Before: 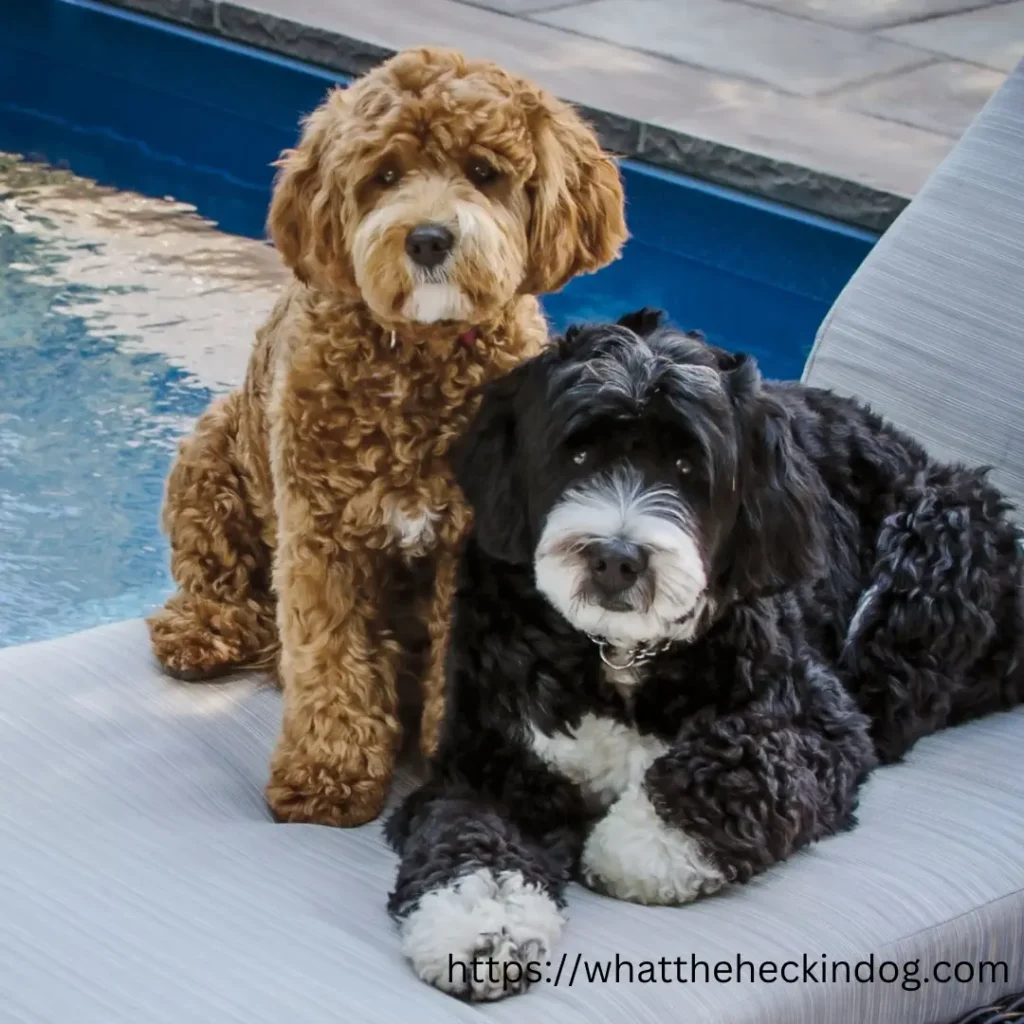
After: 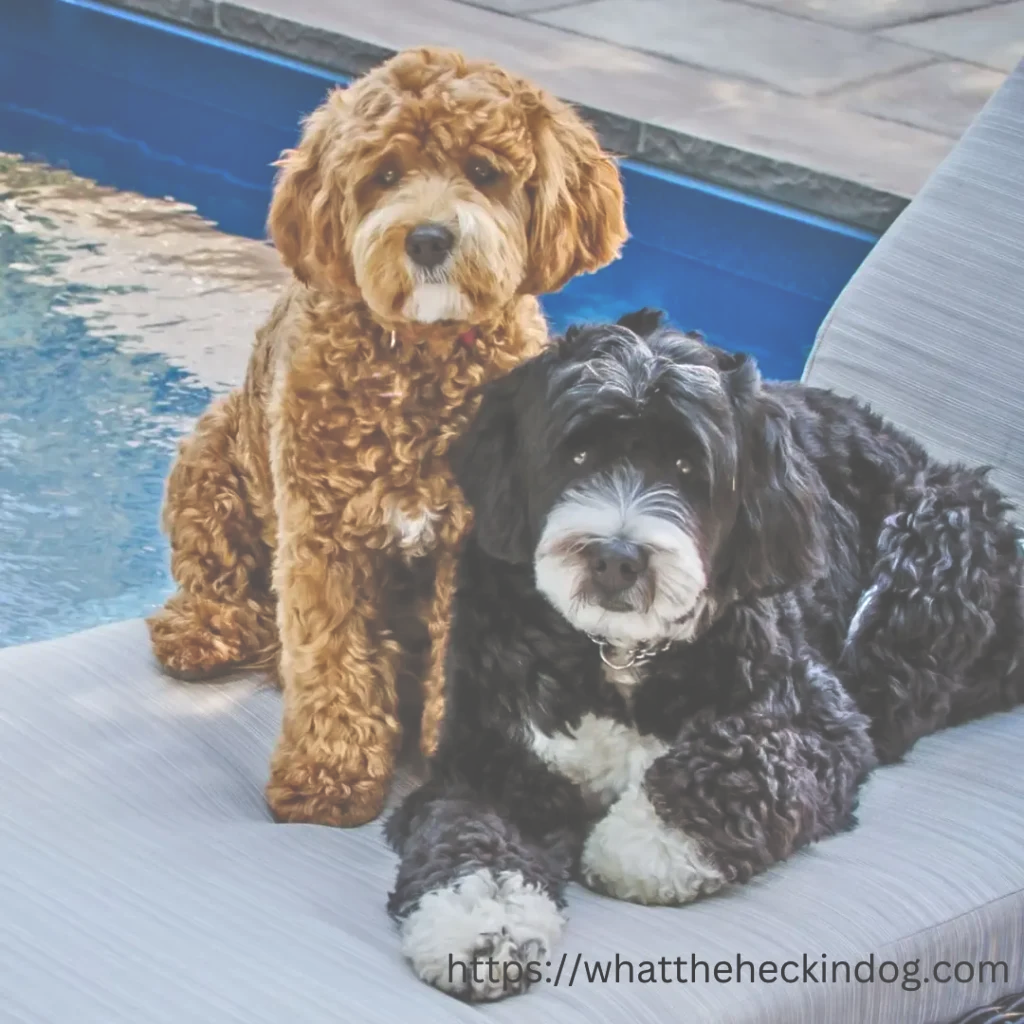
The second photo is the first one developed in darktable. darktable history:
tone equalizer: -7 EV 0.15 EV, -6 EV 0.6 EV, -5 EV 1.15 EV, -4 EV 1.33 EV, -3 EV 1.15 EV, -2 EV 0.6 EV, -1 EV 0.15 EV, mask exposure compensation -0.5 EV
exposure: black level correction -0.028, compensate highlight preservation false
